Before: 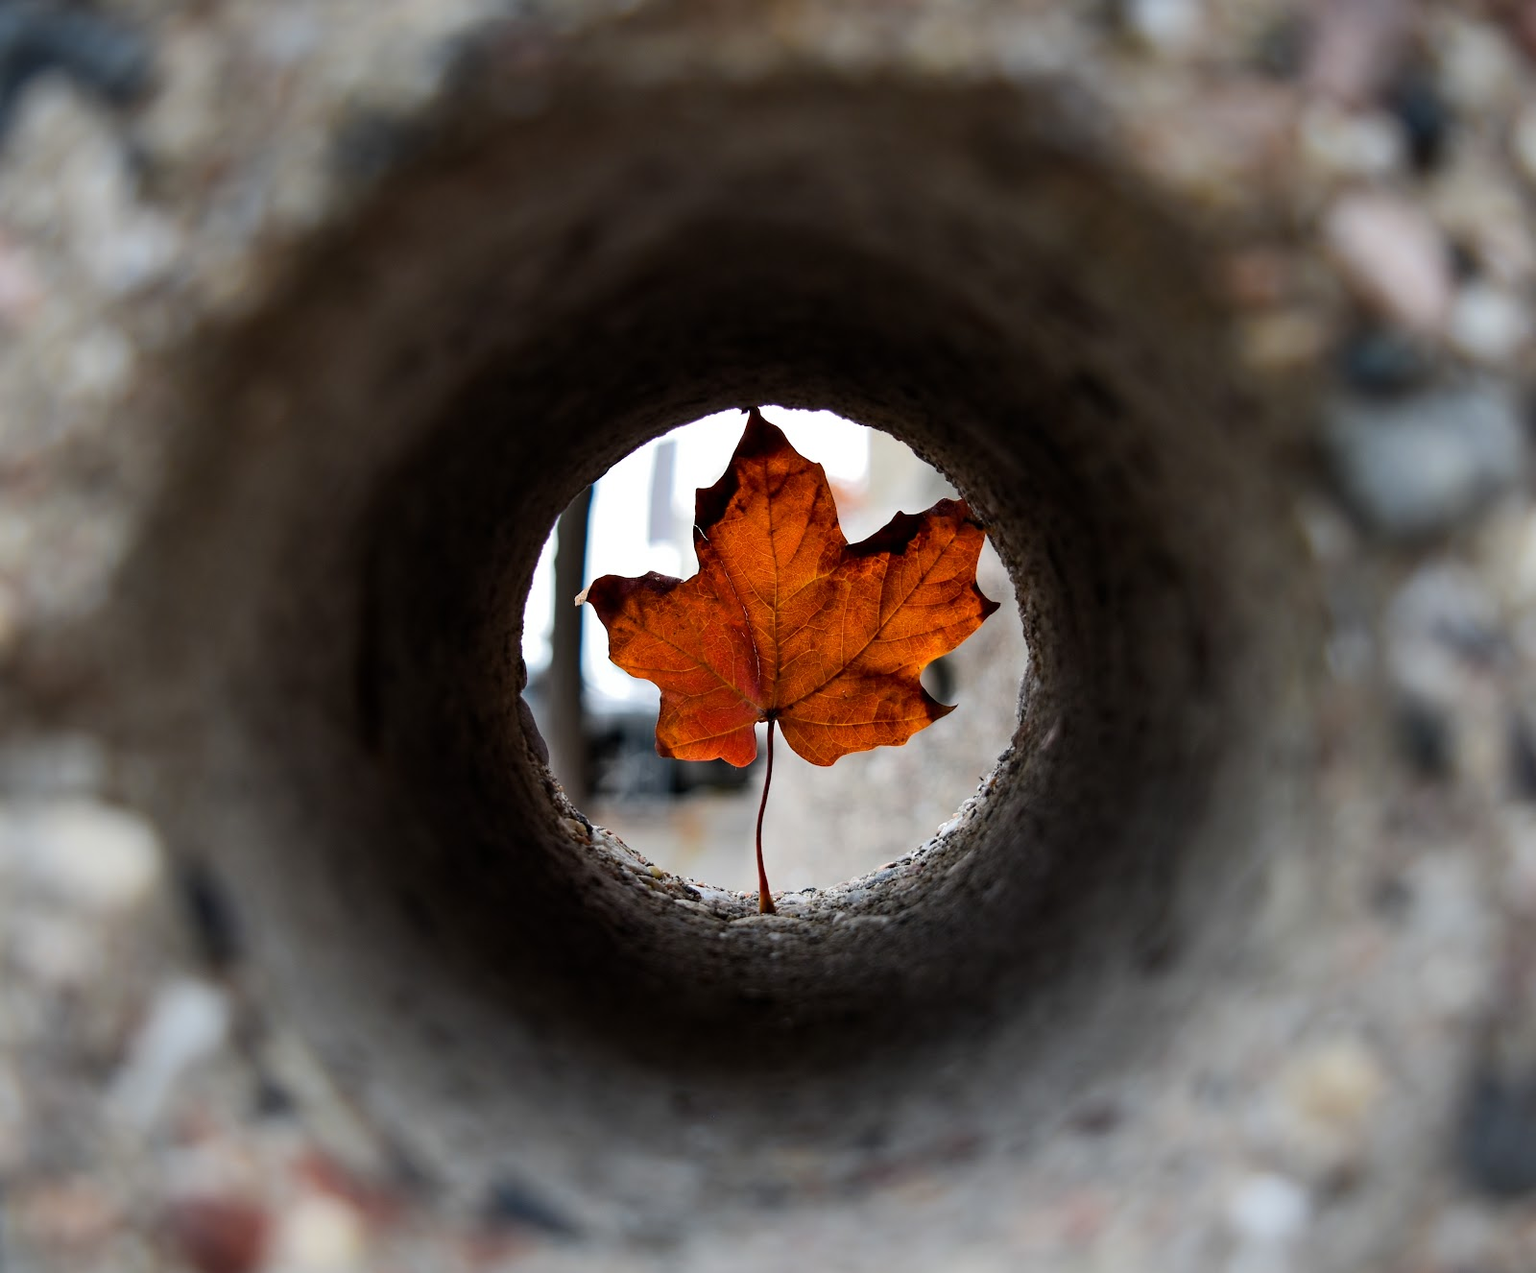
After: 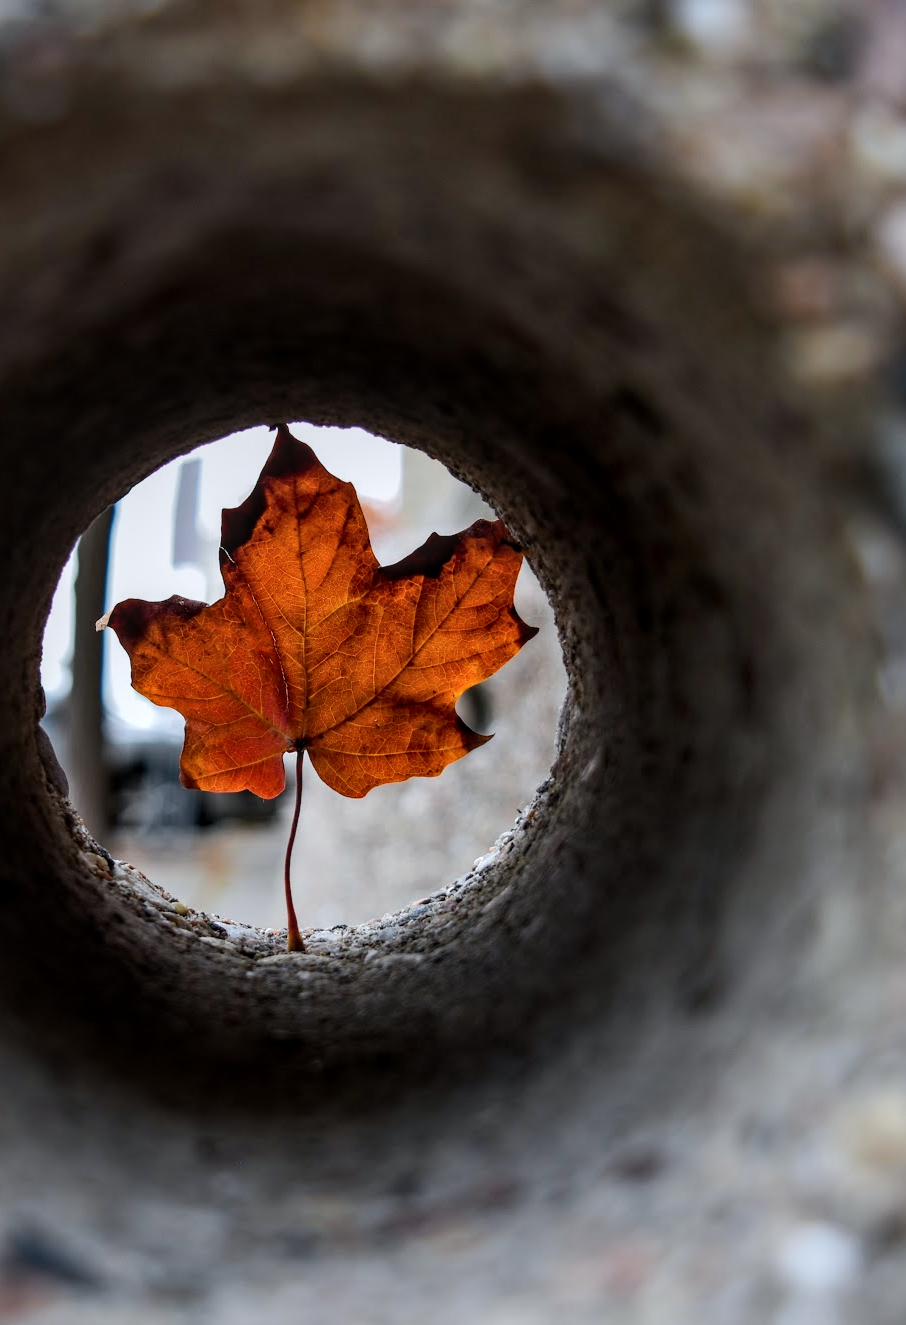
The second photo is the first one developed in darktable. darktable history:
crop: left 31.458%, top 0%, right 11.876%
white balance: red 0.98, blue 1.034
local contrast: on, module defaults
